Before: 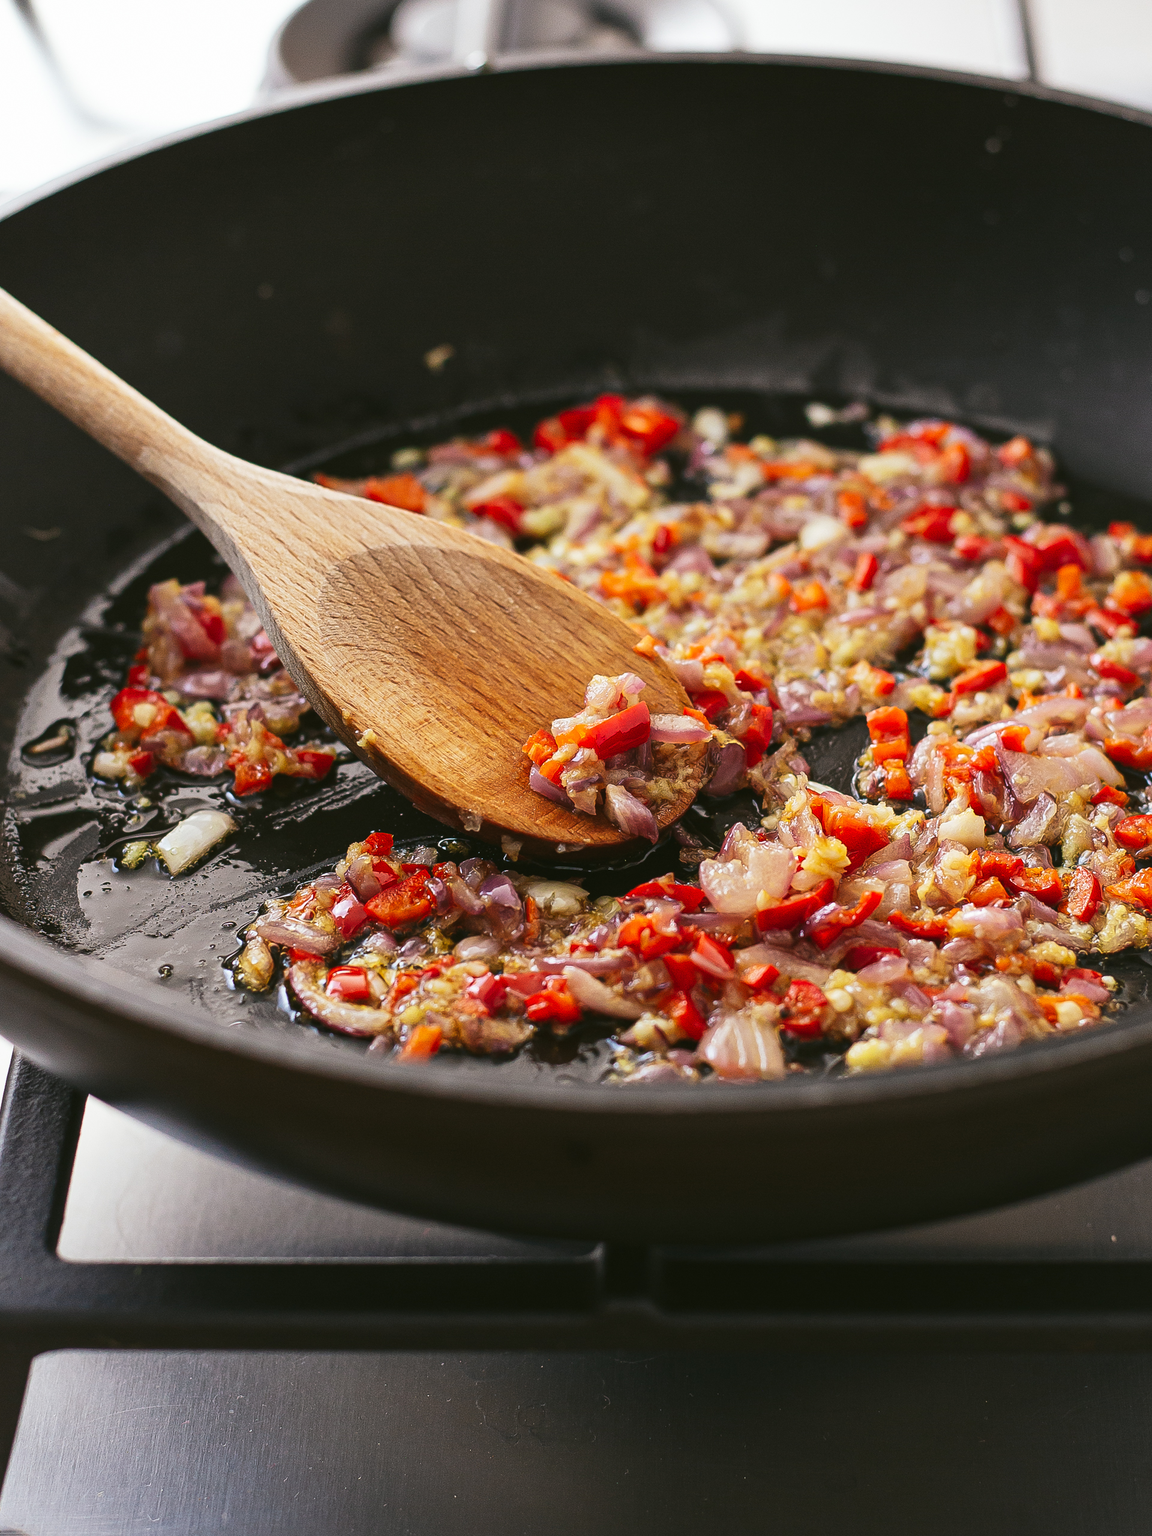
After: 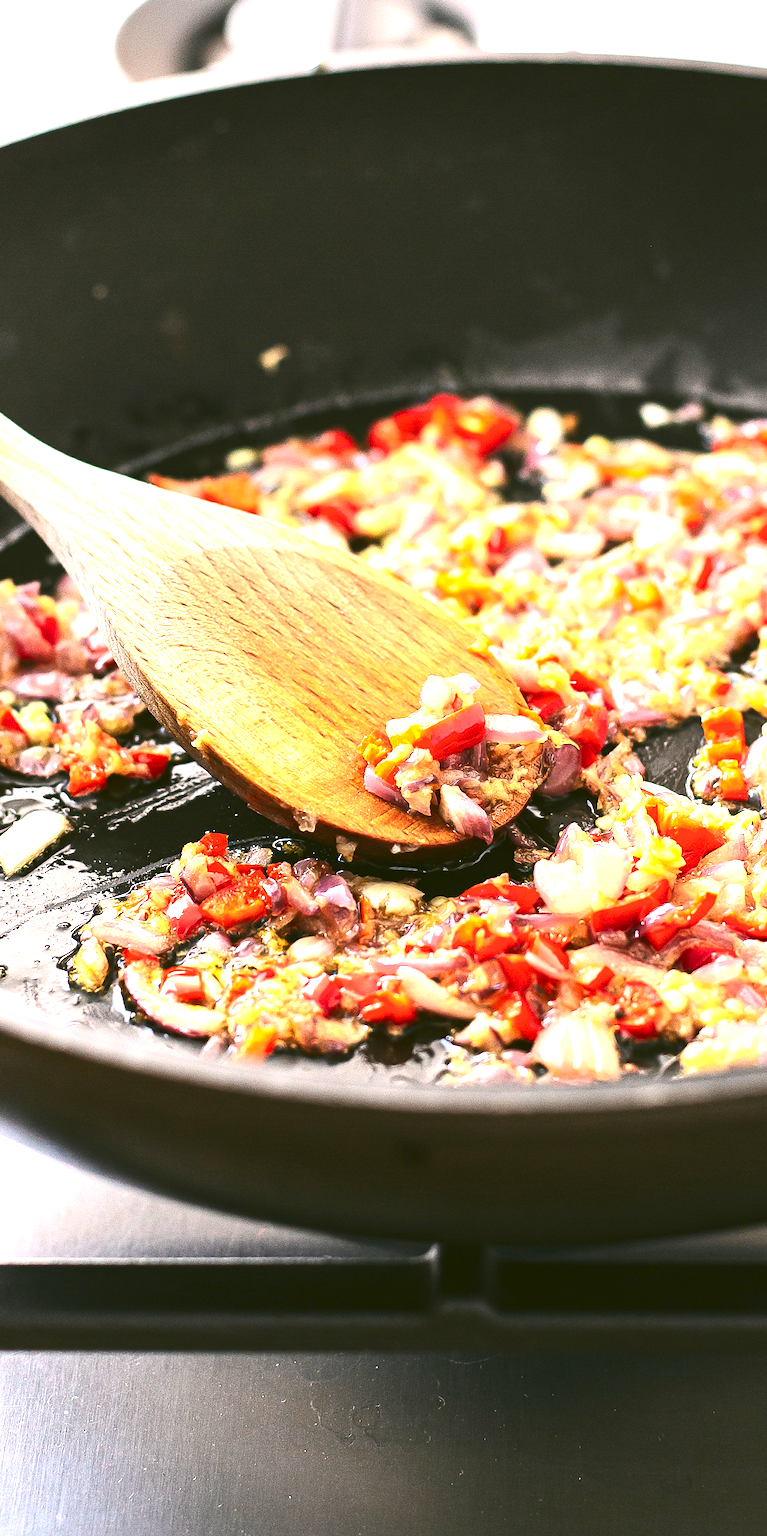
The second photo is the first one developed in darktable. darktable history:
white balance: emerald 1
exposure: black level correction 0.001, exposure 1.822 EV, compensate exposure bias true, compensate highlight preservation false
crop and rotate: left 14.385%, right 18.948%
base curve: preserve colors none
contrast brightness saturation: contrast 0.22
